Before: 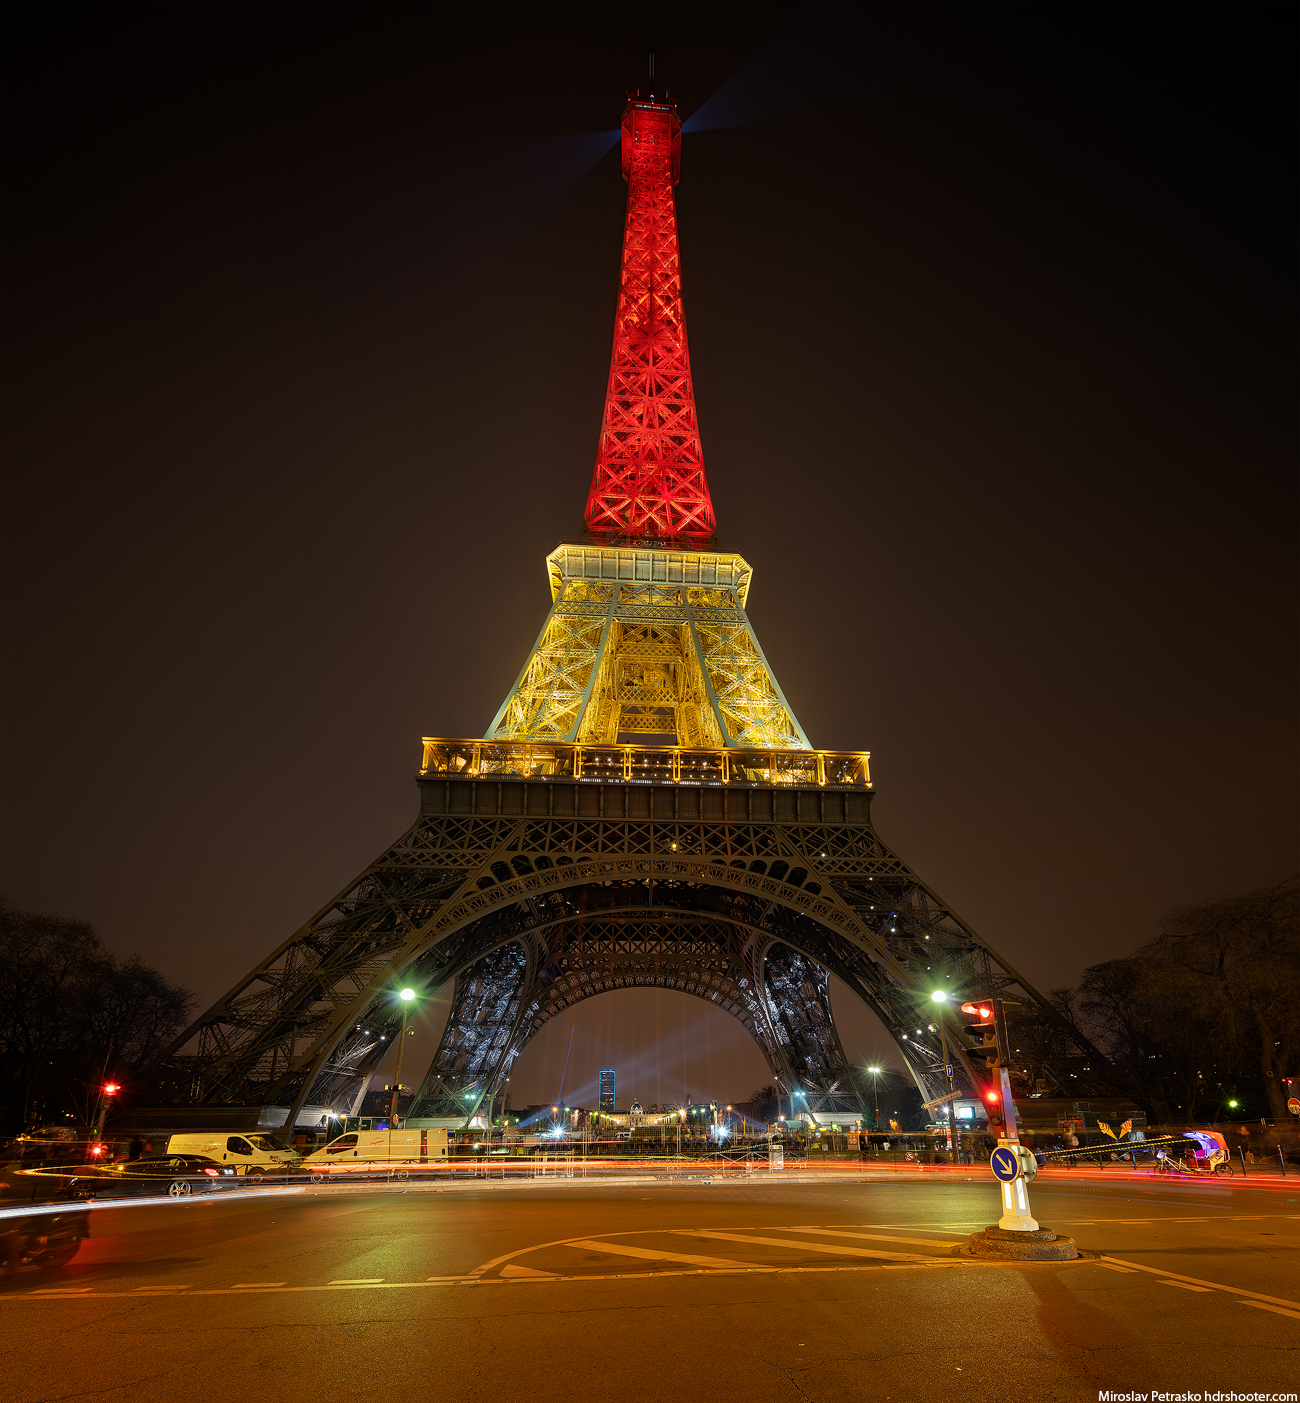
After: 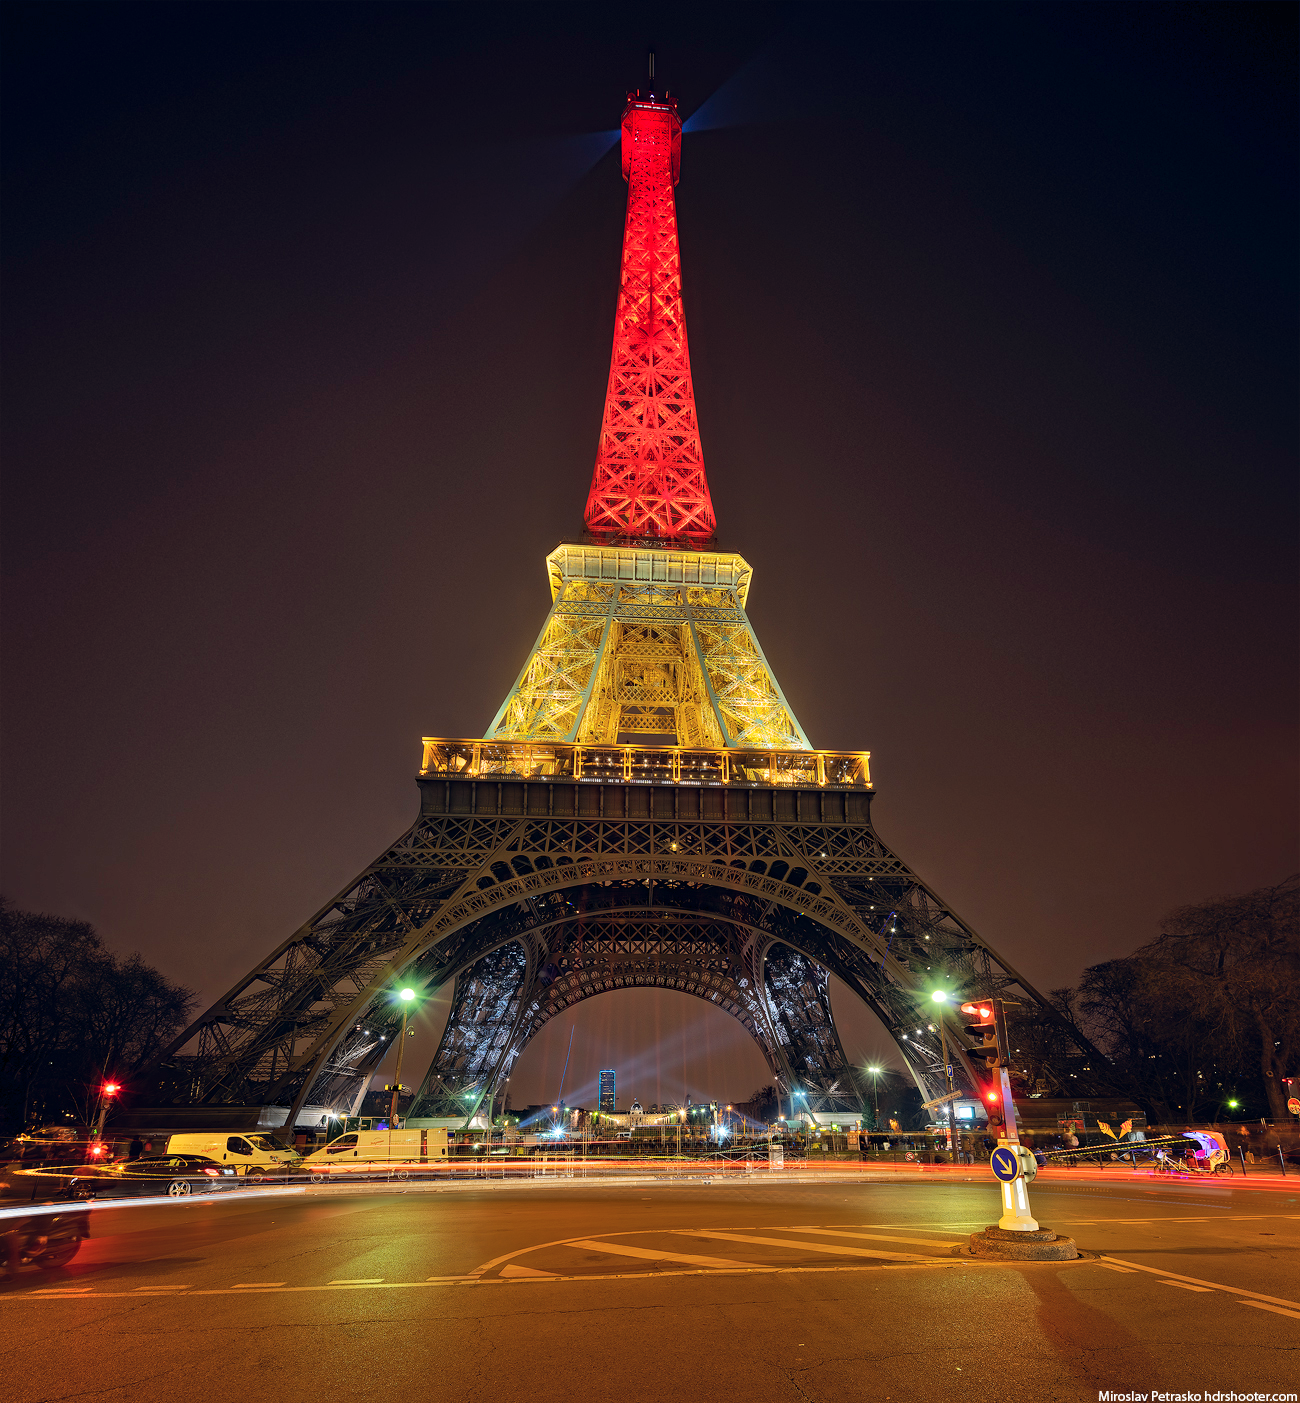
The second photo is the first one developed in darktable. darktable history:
haze removal: compatibility mode true, adaptive false
shadows and highlights: radius 131.38, soften with gaussian
color balance rgb: global offset › chroma 0.054%, global offset › hue 253.28°, perceptual saturation grading › global saturation 0.792%, global vibrance 5.204%
